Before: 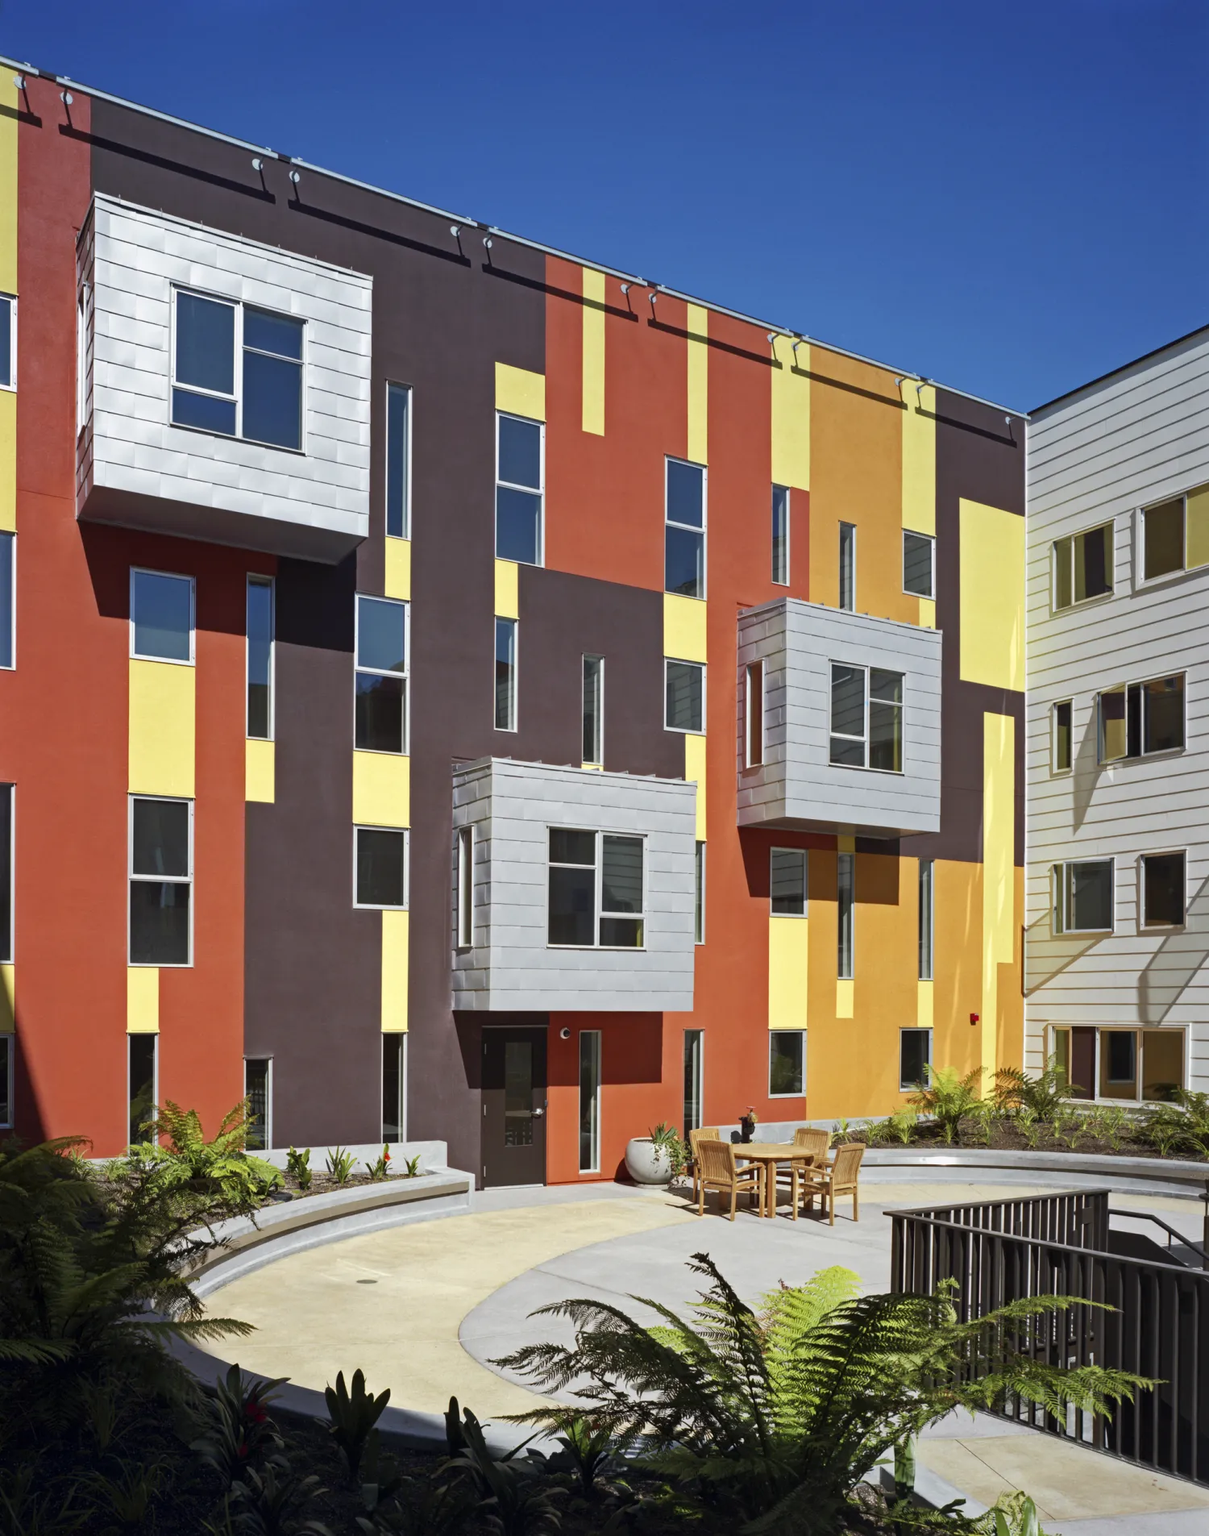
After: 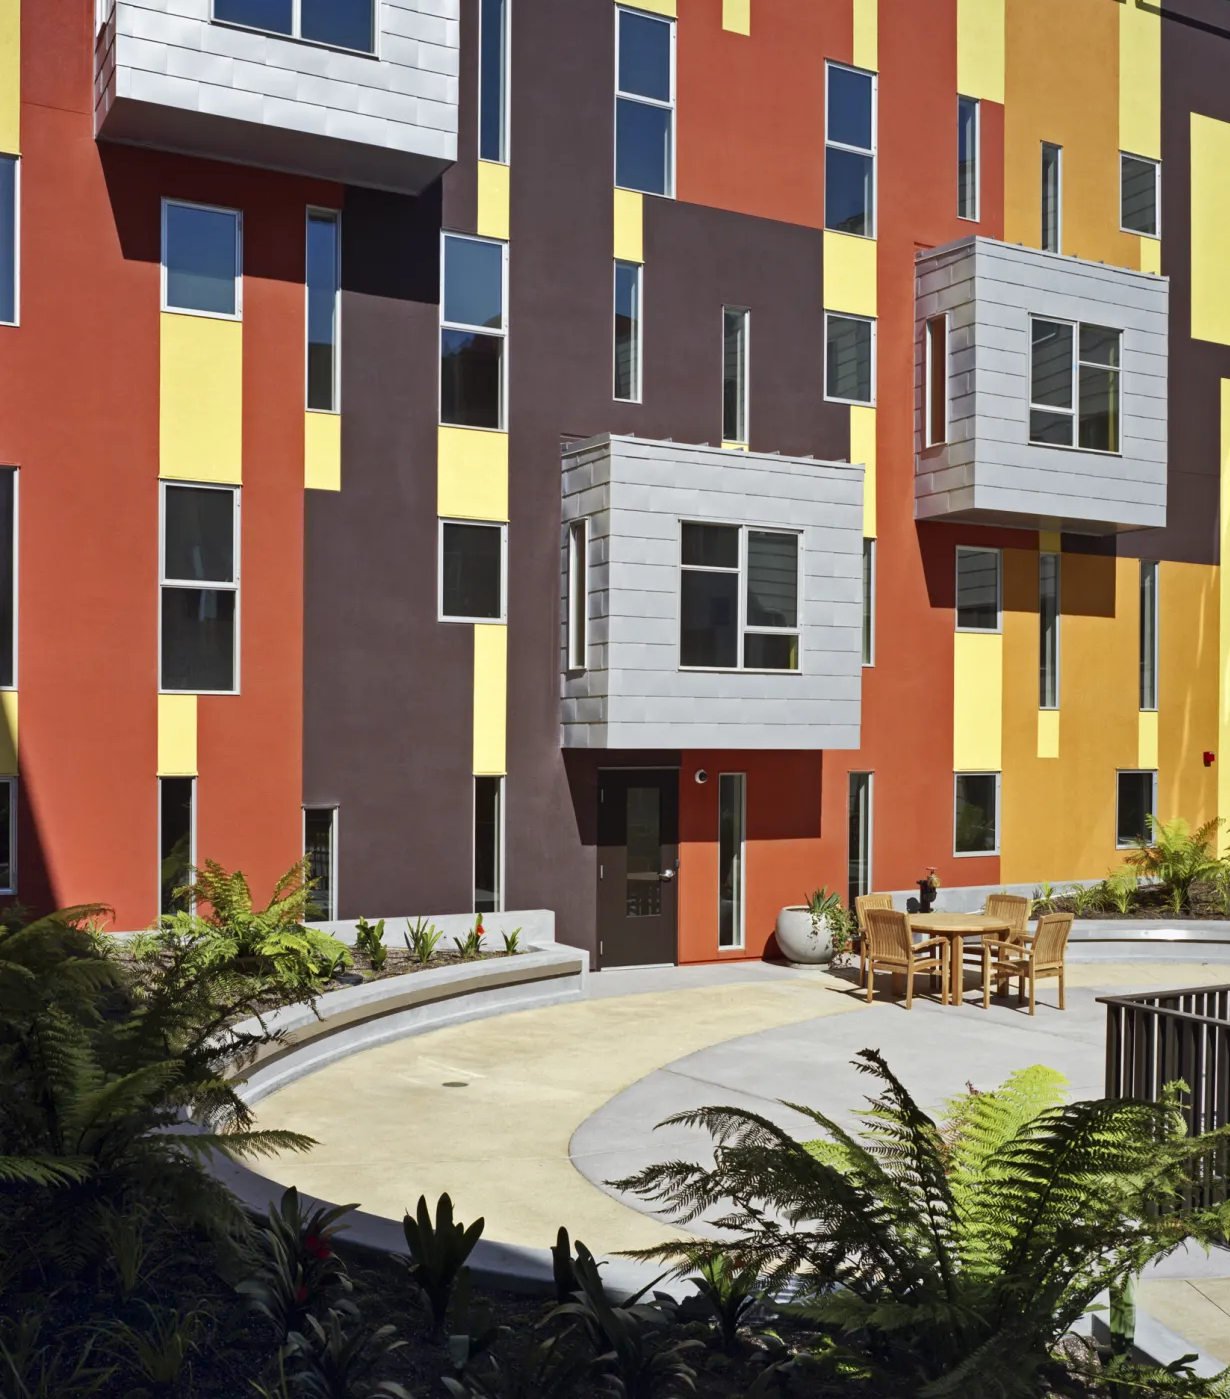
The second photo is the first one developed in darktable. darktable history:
contrast brightness saturation: contrast 0.07
shadows and highlights: soften with gaussian
crop: top 26.531%, right 17.959%
